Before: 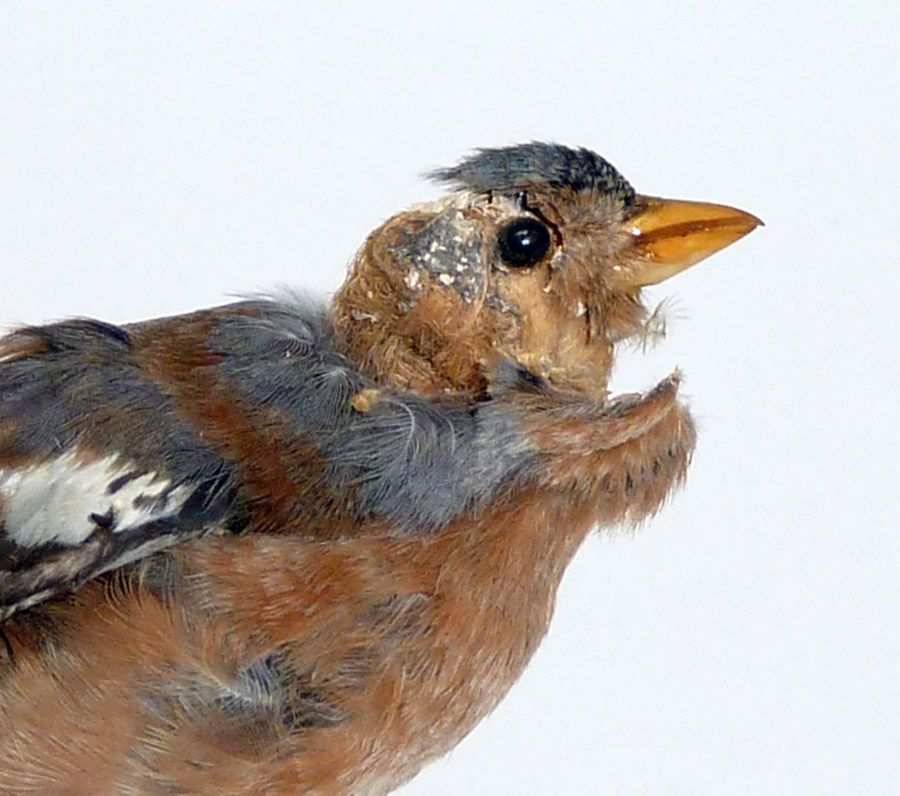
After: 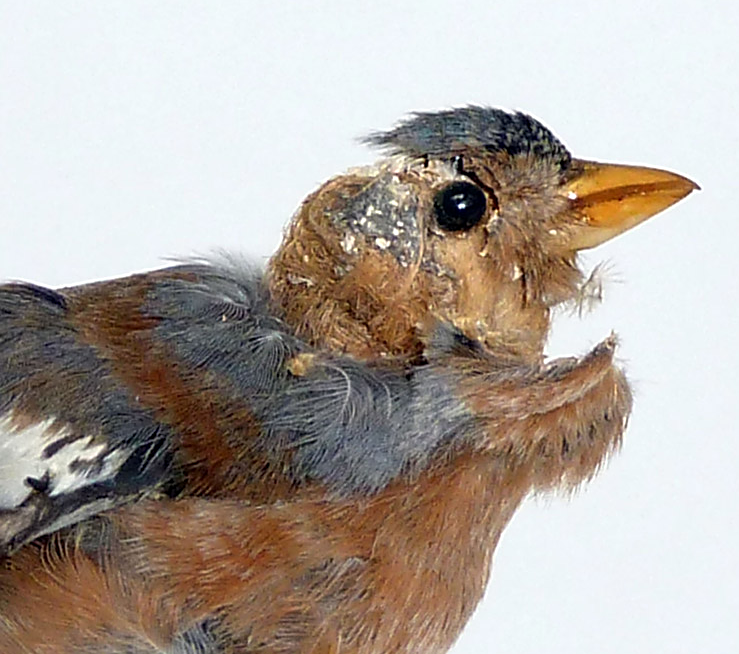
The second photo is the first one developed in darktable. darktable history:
crop and rotate: left 7.196%, top 4.574%, right 10.605%, bottom 13.178%
sharpen: on, module defaults
